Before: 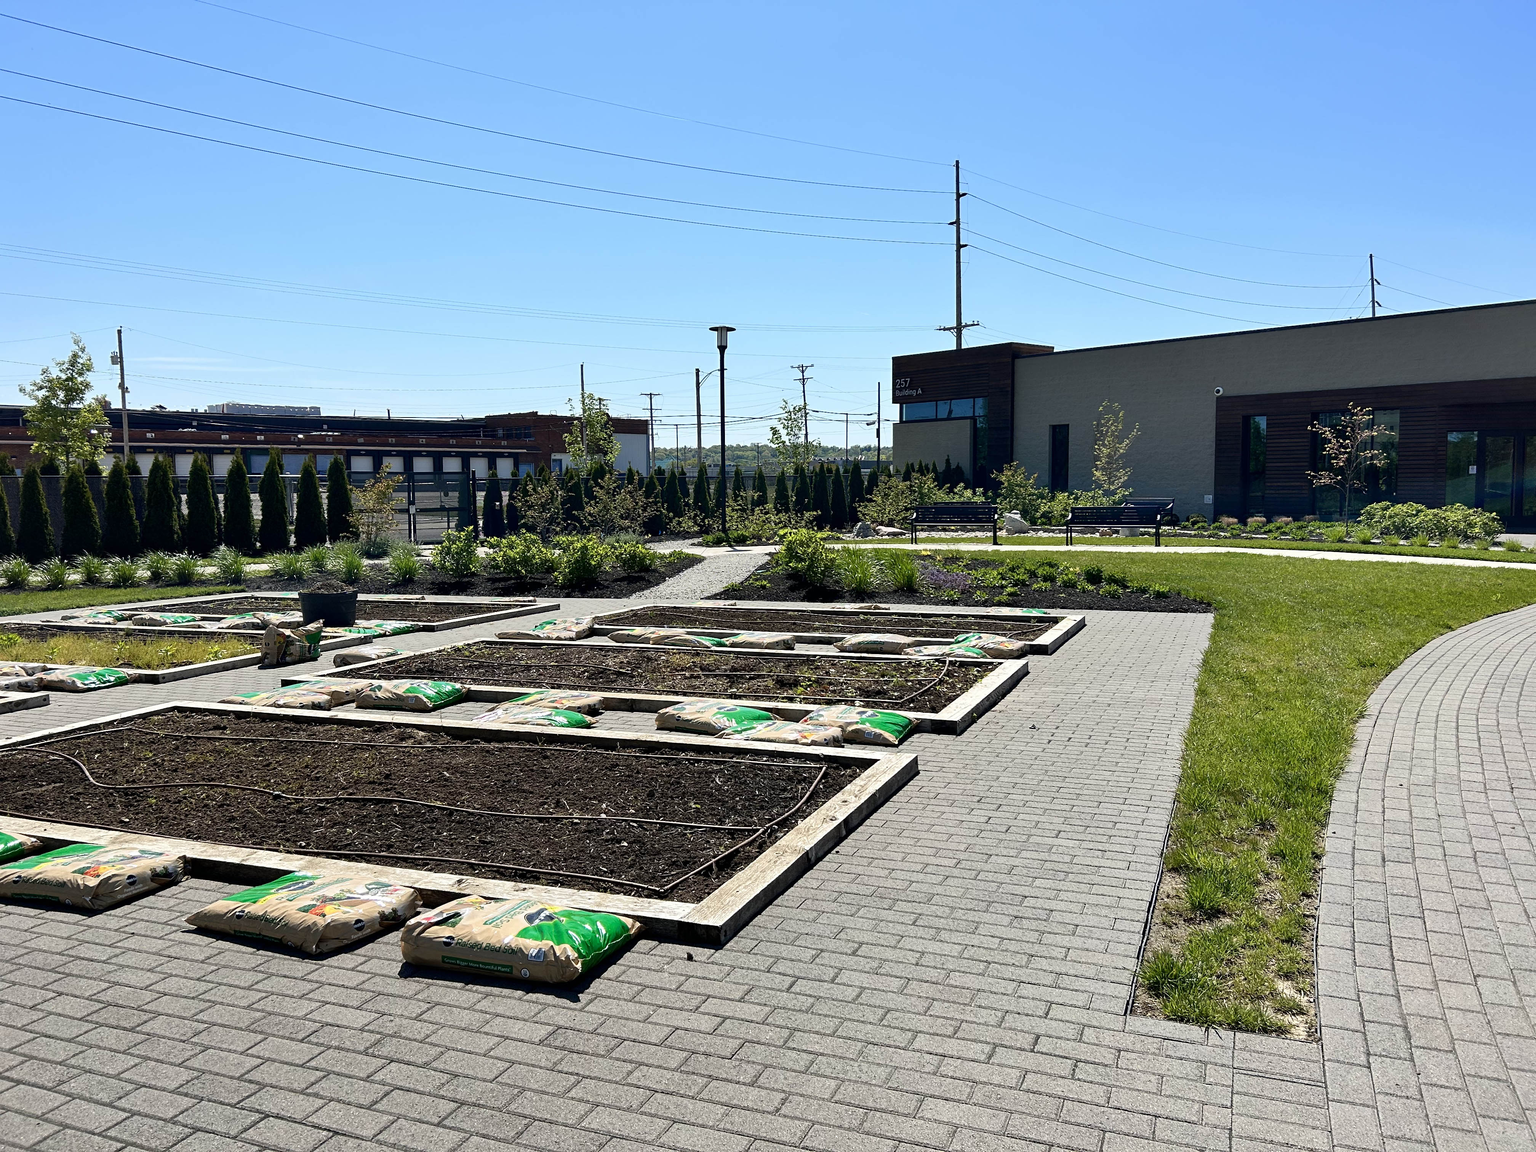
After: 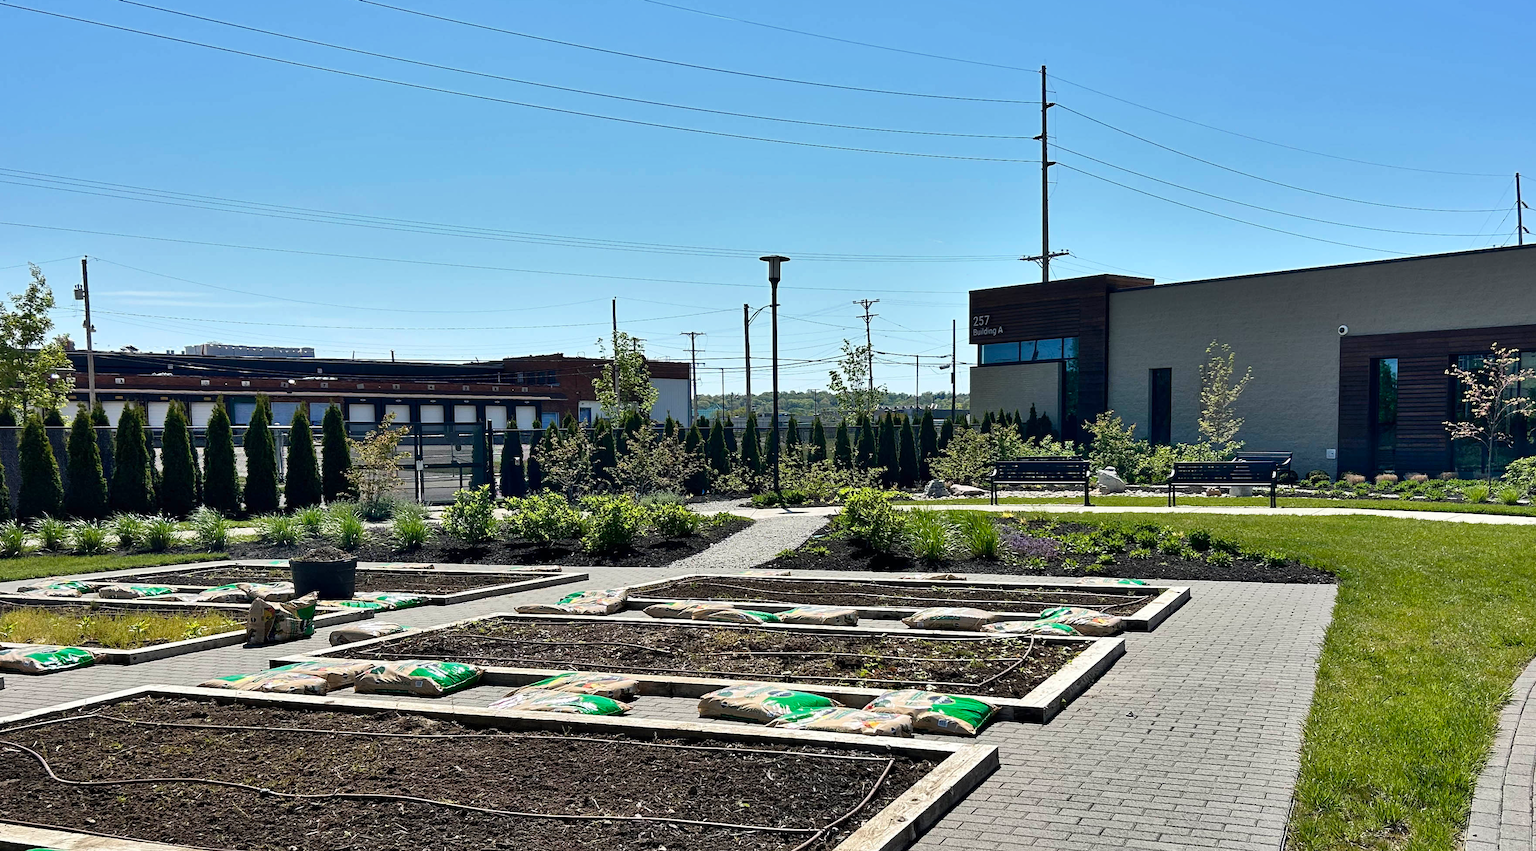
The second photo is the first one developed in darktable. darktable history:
shadows and highlights: highlights color adjustment 0%, low approximation 0.01, soften with gaussian
crop: left 3.015%, top 8.969%, right 9.647%, bottom 26.457%
